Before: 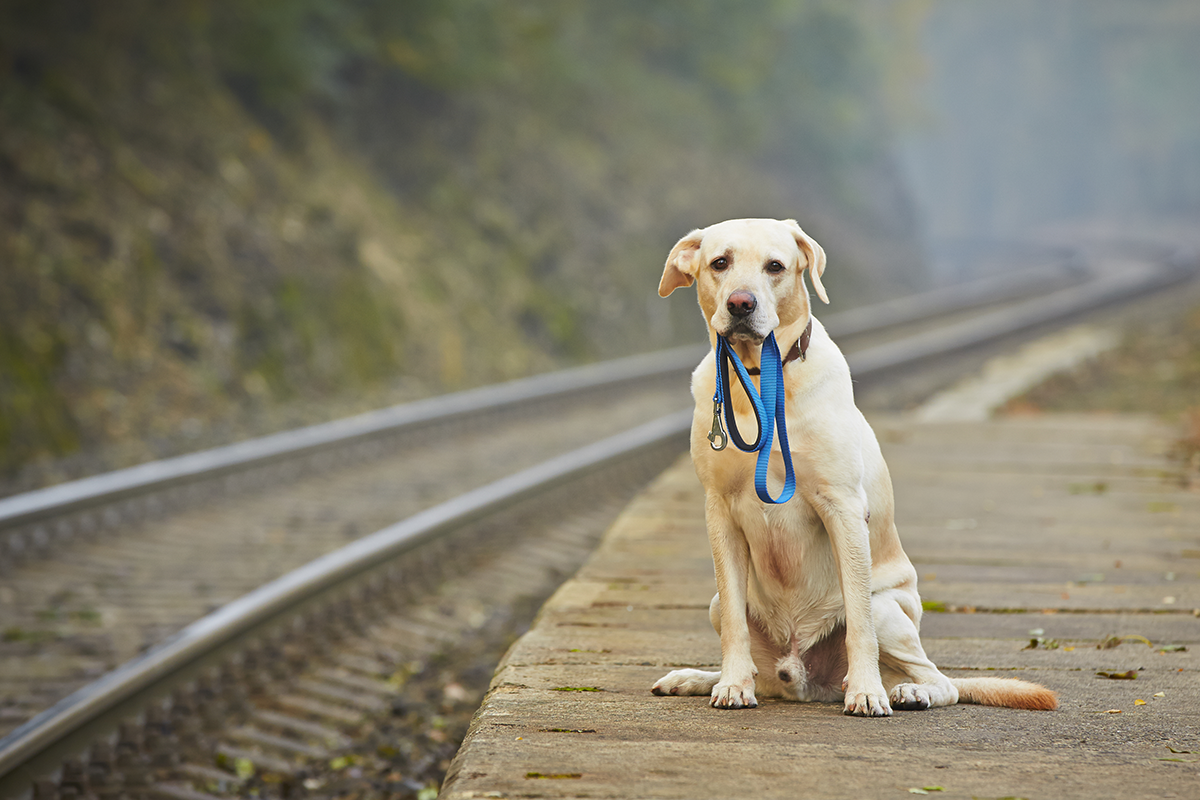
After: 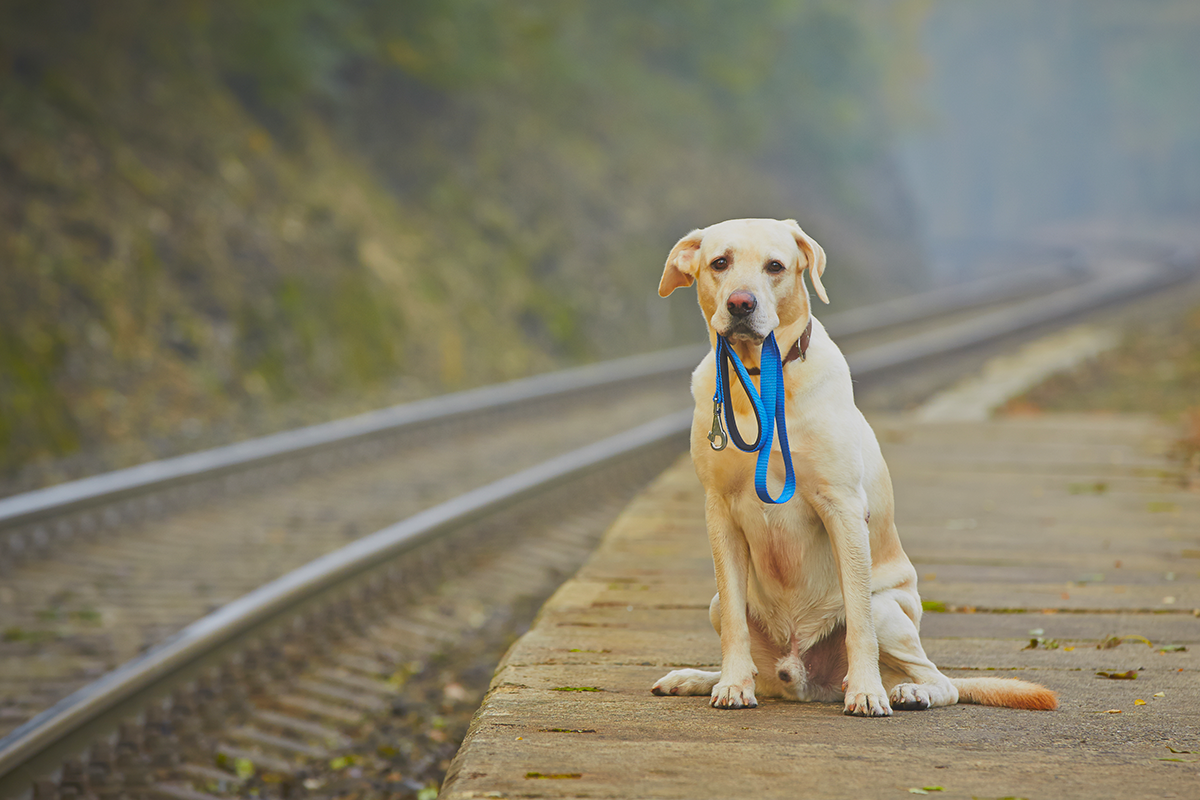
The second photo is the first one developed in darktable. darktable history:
contrast brightness saturation: contrast -0.191, saturation 0.187
